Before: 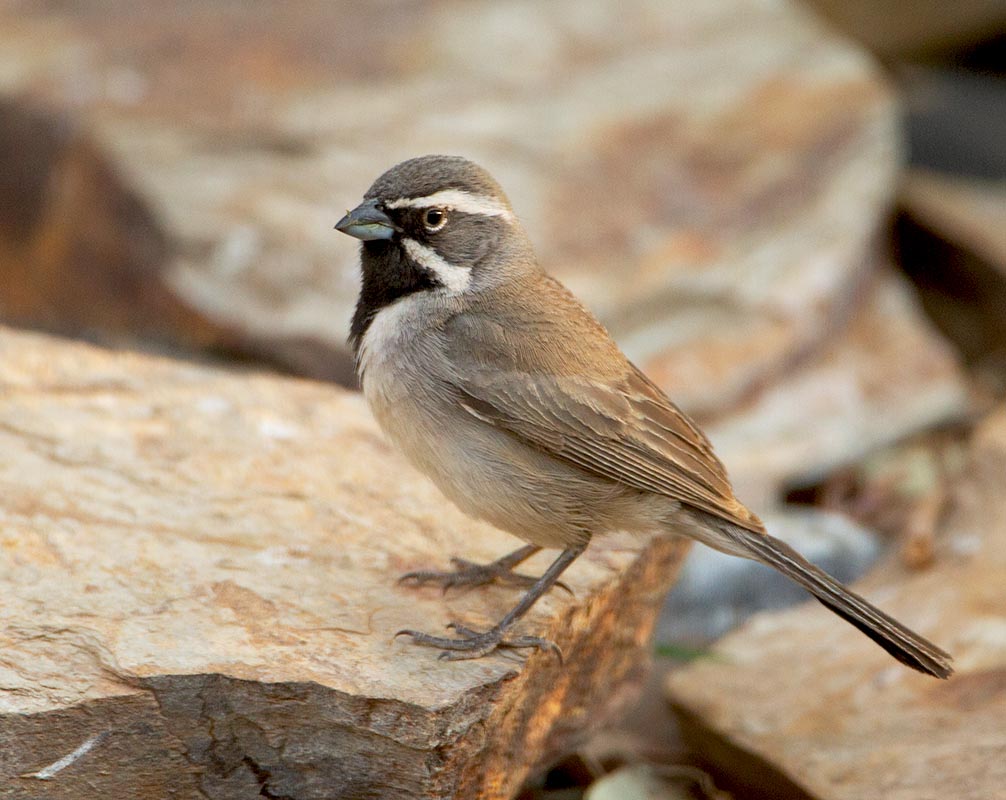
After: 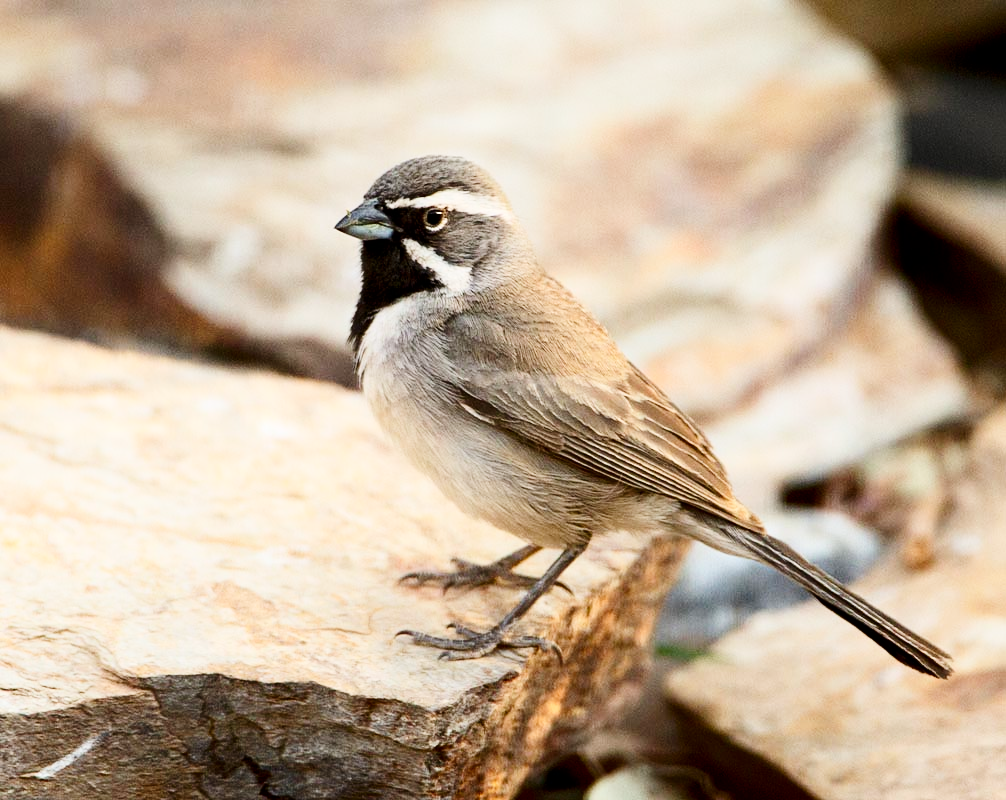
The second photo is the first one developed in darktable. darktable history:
tone curve: curves: ch0 [(0, 0) (0.004, 0.001) (0.133, 0.112) (0.325, 0.362) (0.832, 0.893) (1, 1)], preserve colors none
shadows and highlights: shadows -23.45, highlights 45.73, soften with gaussian
contrast brightness saturation: contrast 0.271
